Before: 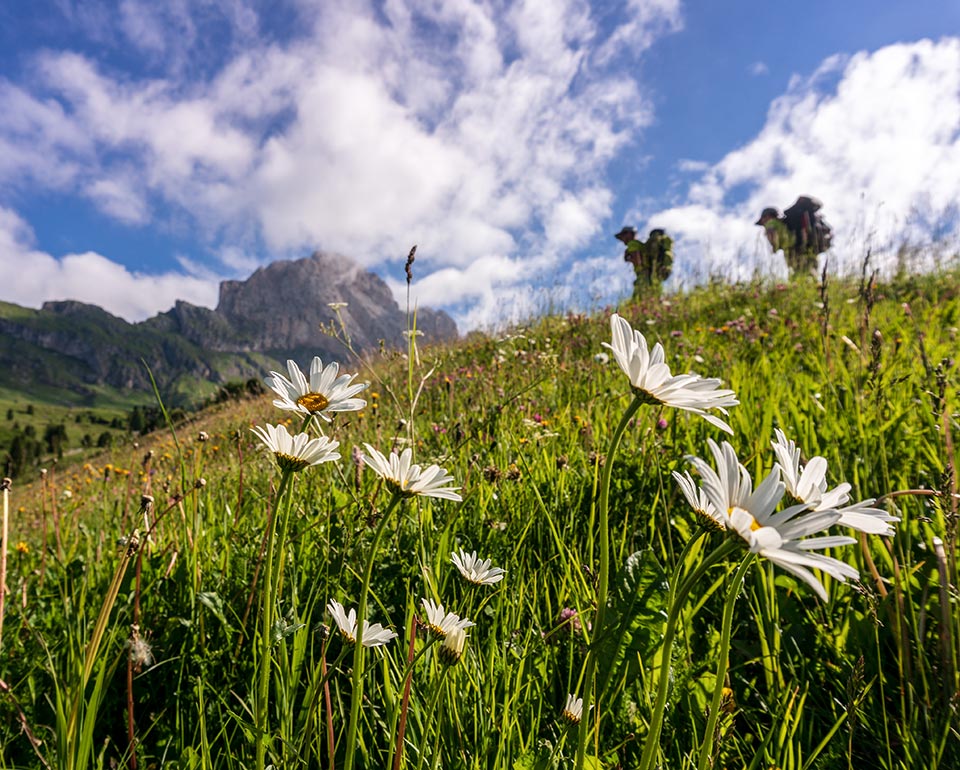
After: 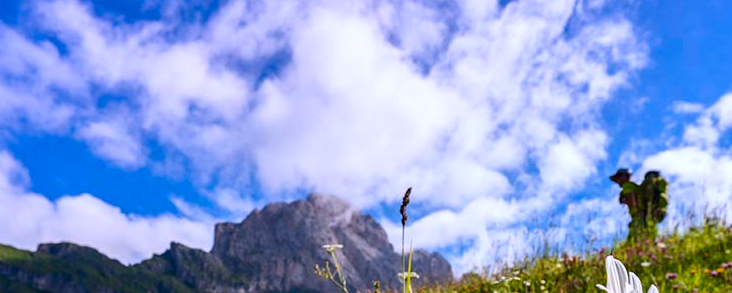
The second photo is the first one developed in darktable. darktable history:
contrast brightness saturation: contrast 0.18, saturation 0.3
white balance: red 0.967, blue 1.119, emerald 0.756
crop: left 0.579%, top 7.627%, right 23.167%, bottom 54.275%
haze removal: compatibility mode true, adaptive false
